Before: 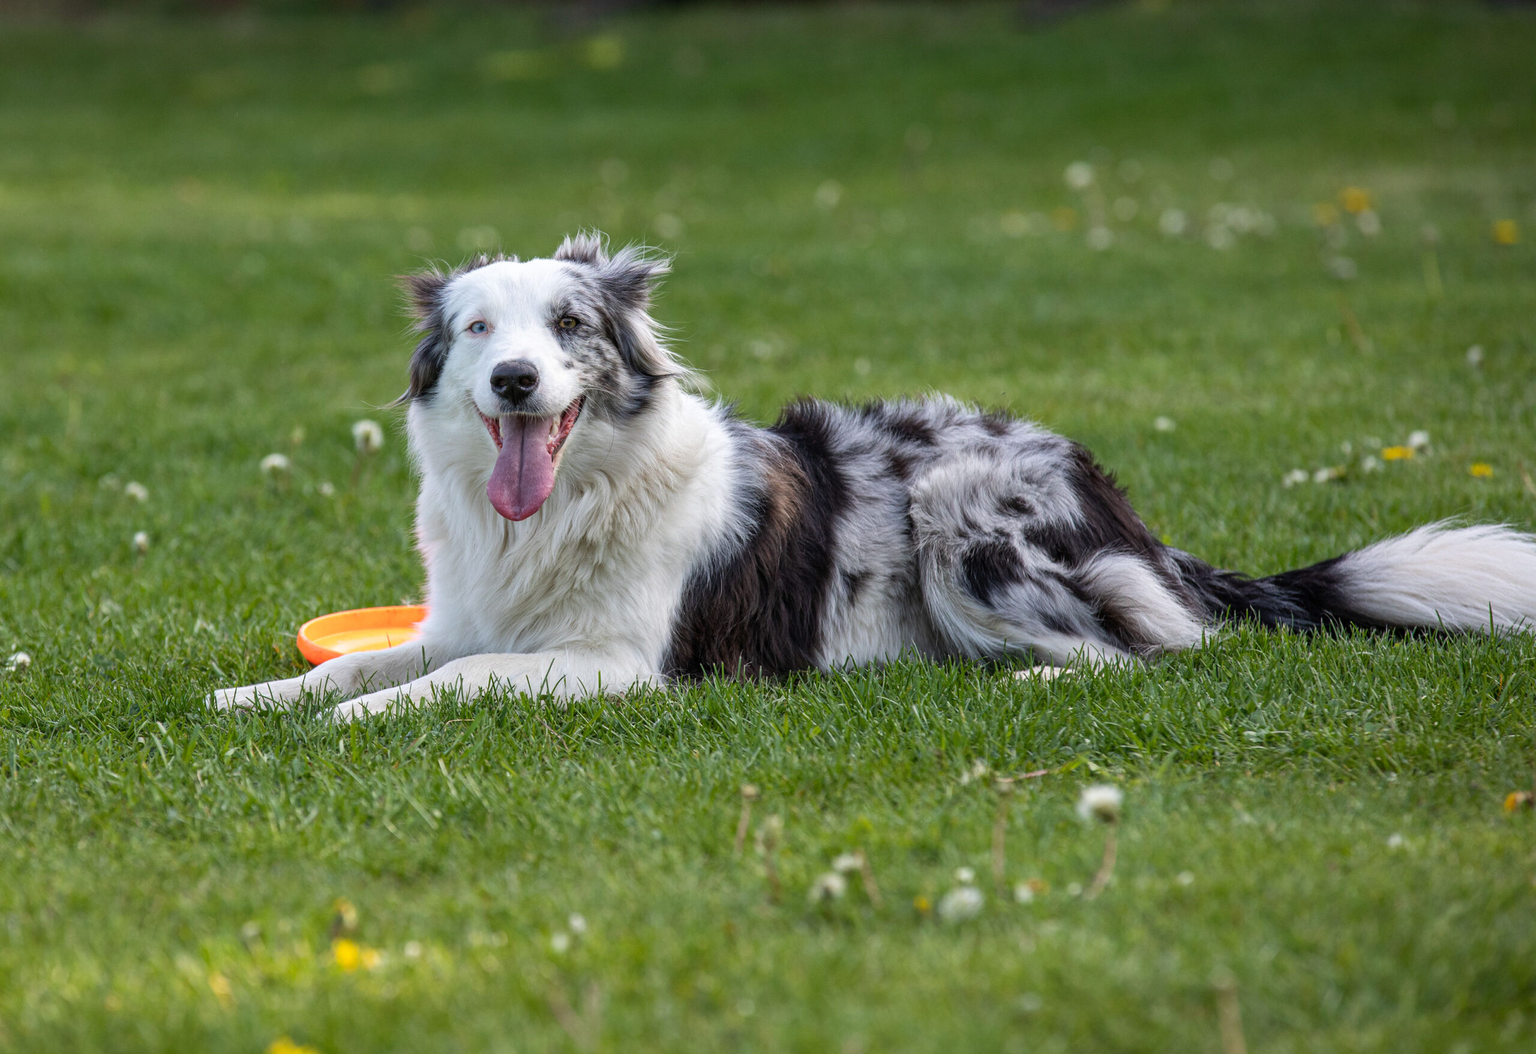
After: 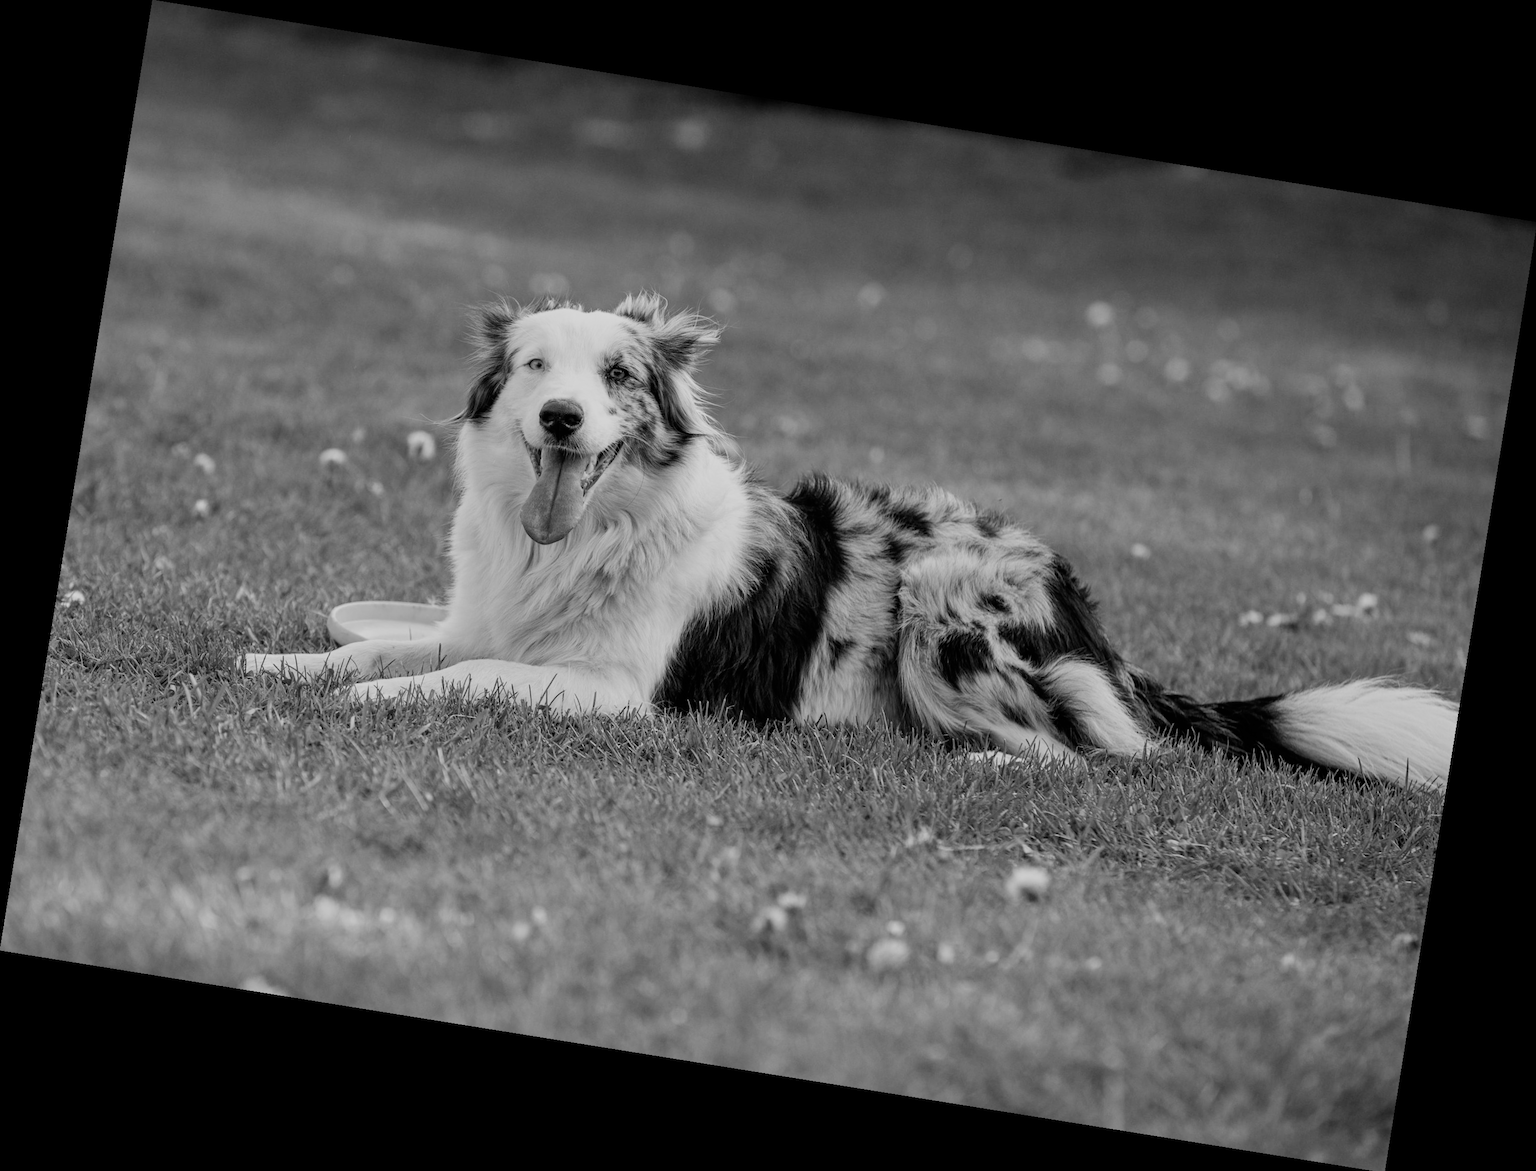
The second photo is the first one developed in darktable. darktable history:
rotate and perspective: rotation 9.12°, automatic cropping off
monochrome: a -6.99, b 35.61, size 1.4
filmic rgb: black relative exposure -7.65 EV, white relative exposure 4.56 EV, hardness 3.61, contrast 1.106
